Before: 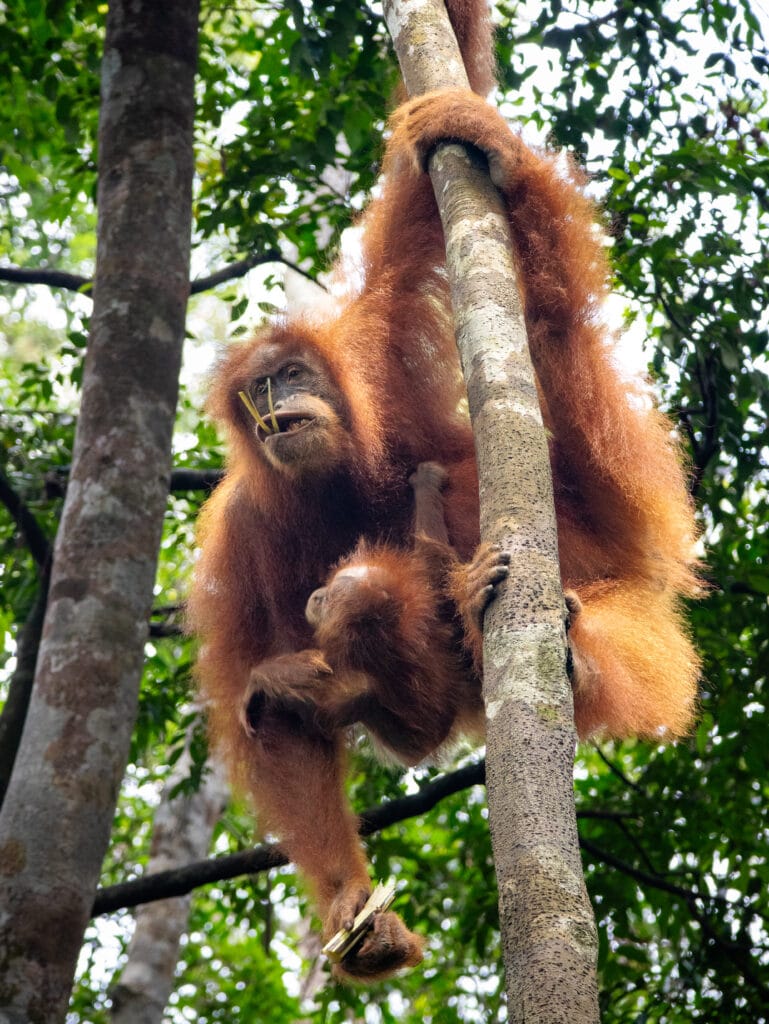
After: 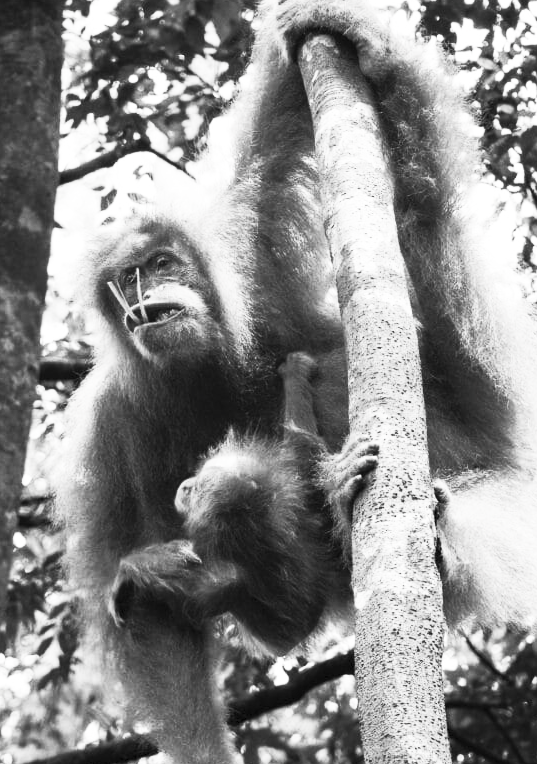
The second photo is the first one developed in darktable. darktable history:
contrast brightness saturation: contrast 0.529, brightness 0.474, saturation -0.996
crop and rotate: left 17.124%, top 10.779%, right 12.933%, bottom 14.584%
